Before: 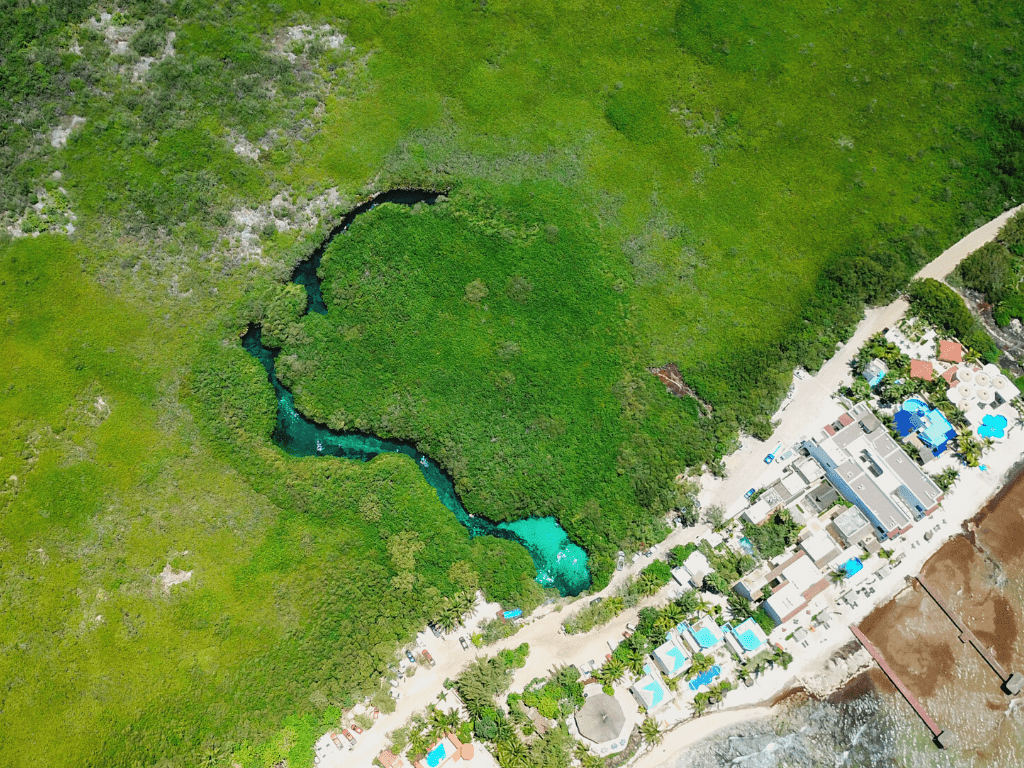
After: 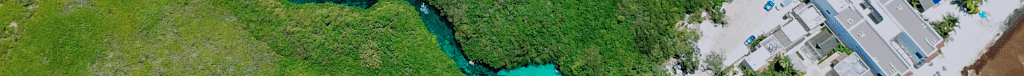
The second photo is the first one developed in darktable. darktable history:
contrast equalizer: octaves 7, y [[0.524 ×6], [0.512 ×6], [0.379 ×6], [0 ×6], [0 ×6]]
exposure: exposure -0.462 EV, compensate highlight preservation false
color calibration: illuminant as shot in camera, x 0.358, y 0.373, temperature 4628.91 K
crop and rotate: top 59.084%, bottom 30.916%
